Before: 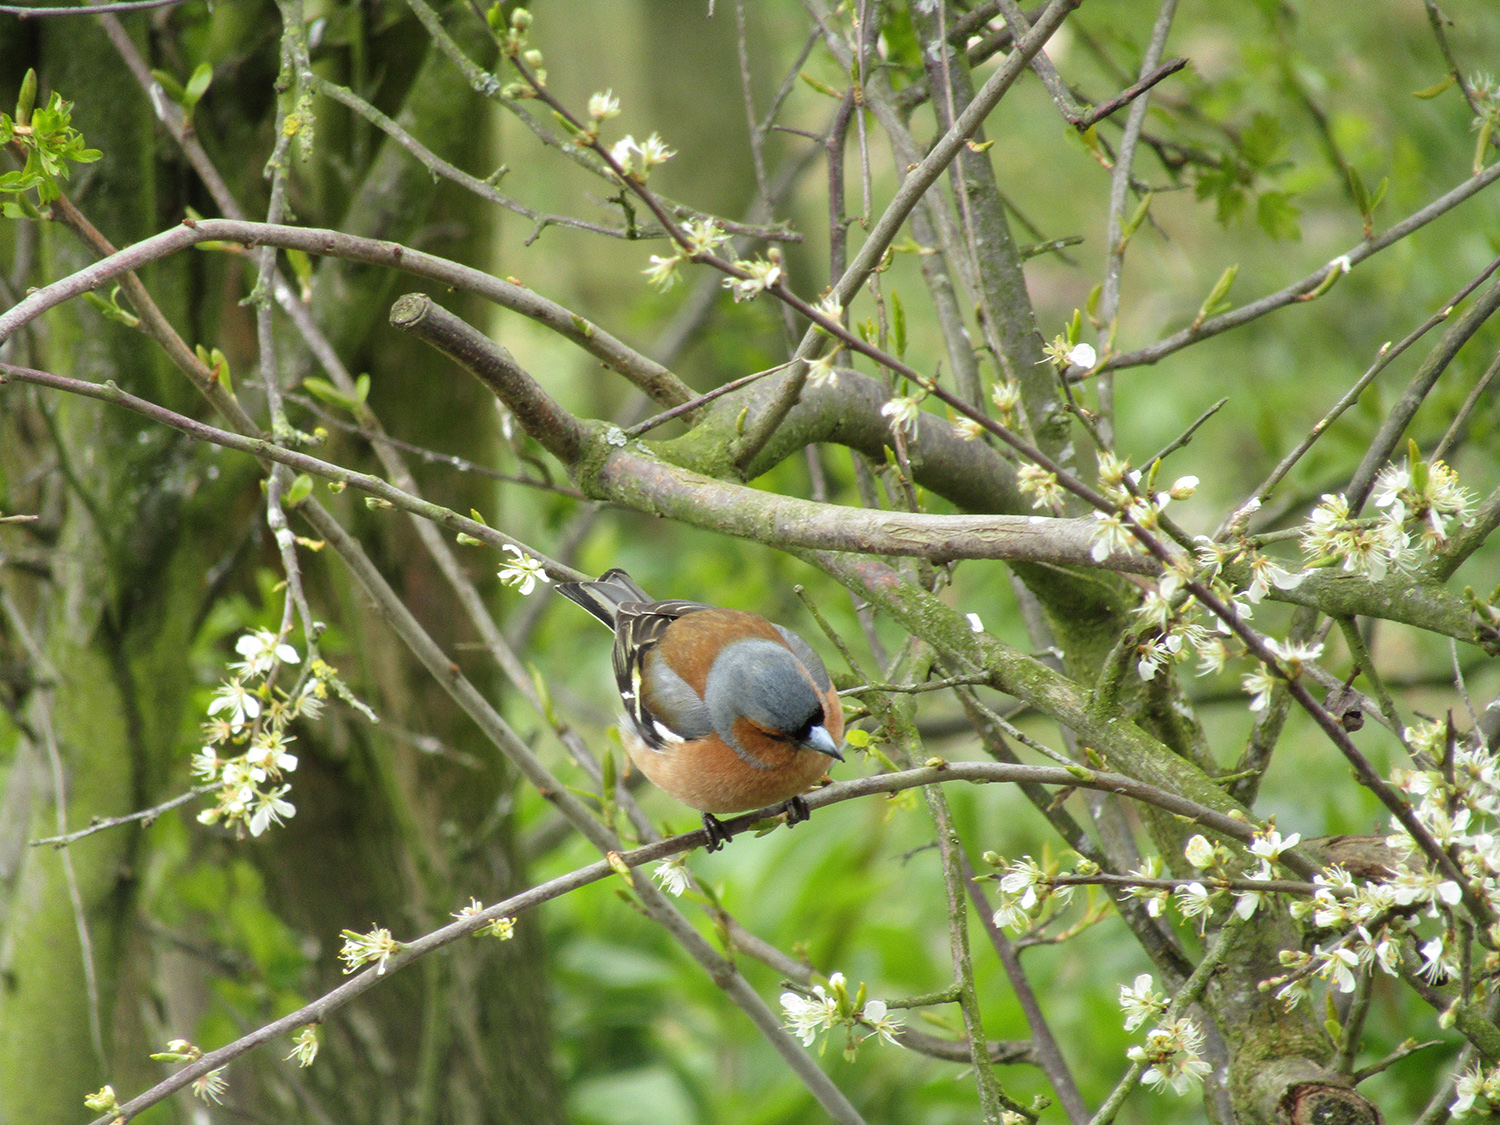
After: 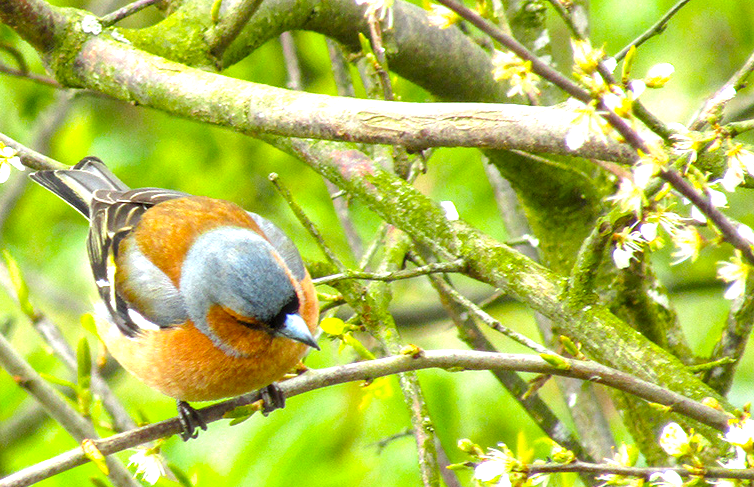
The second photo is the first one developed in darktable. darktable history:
crop: left 35.03%, top 36.625%, right 14.663%, bottom 20.057%
local contrast: on, module defaults
exposure: black level correction 0, exposure 0.95 EV, compensate exposure bias true, compensate highlight preservation false
color balance rgb: linear chroma grading › global chroma 15%, perceptual saturation grading › global saturation 30%
